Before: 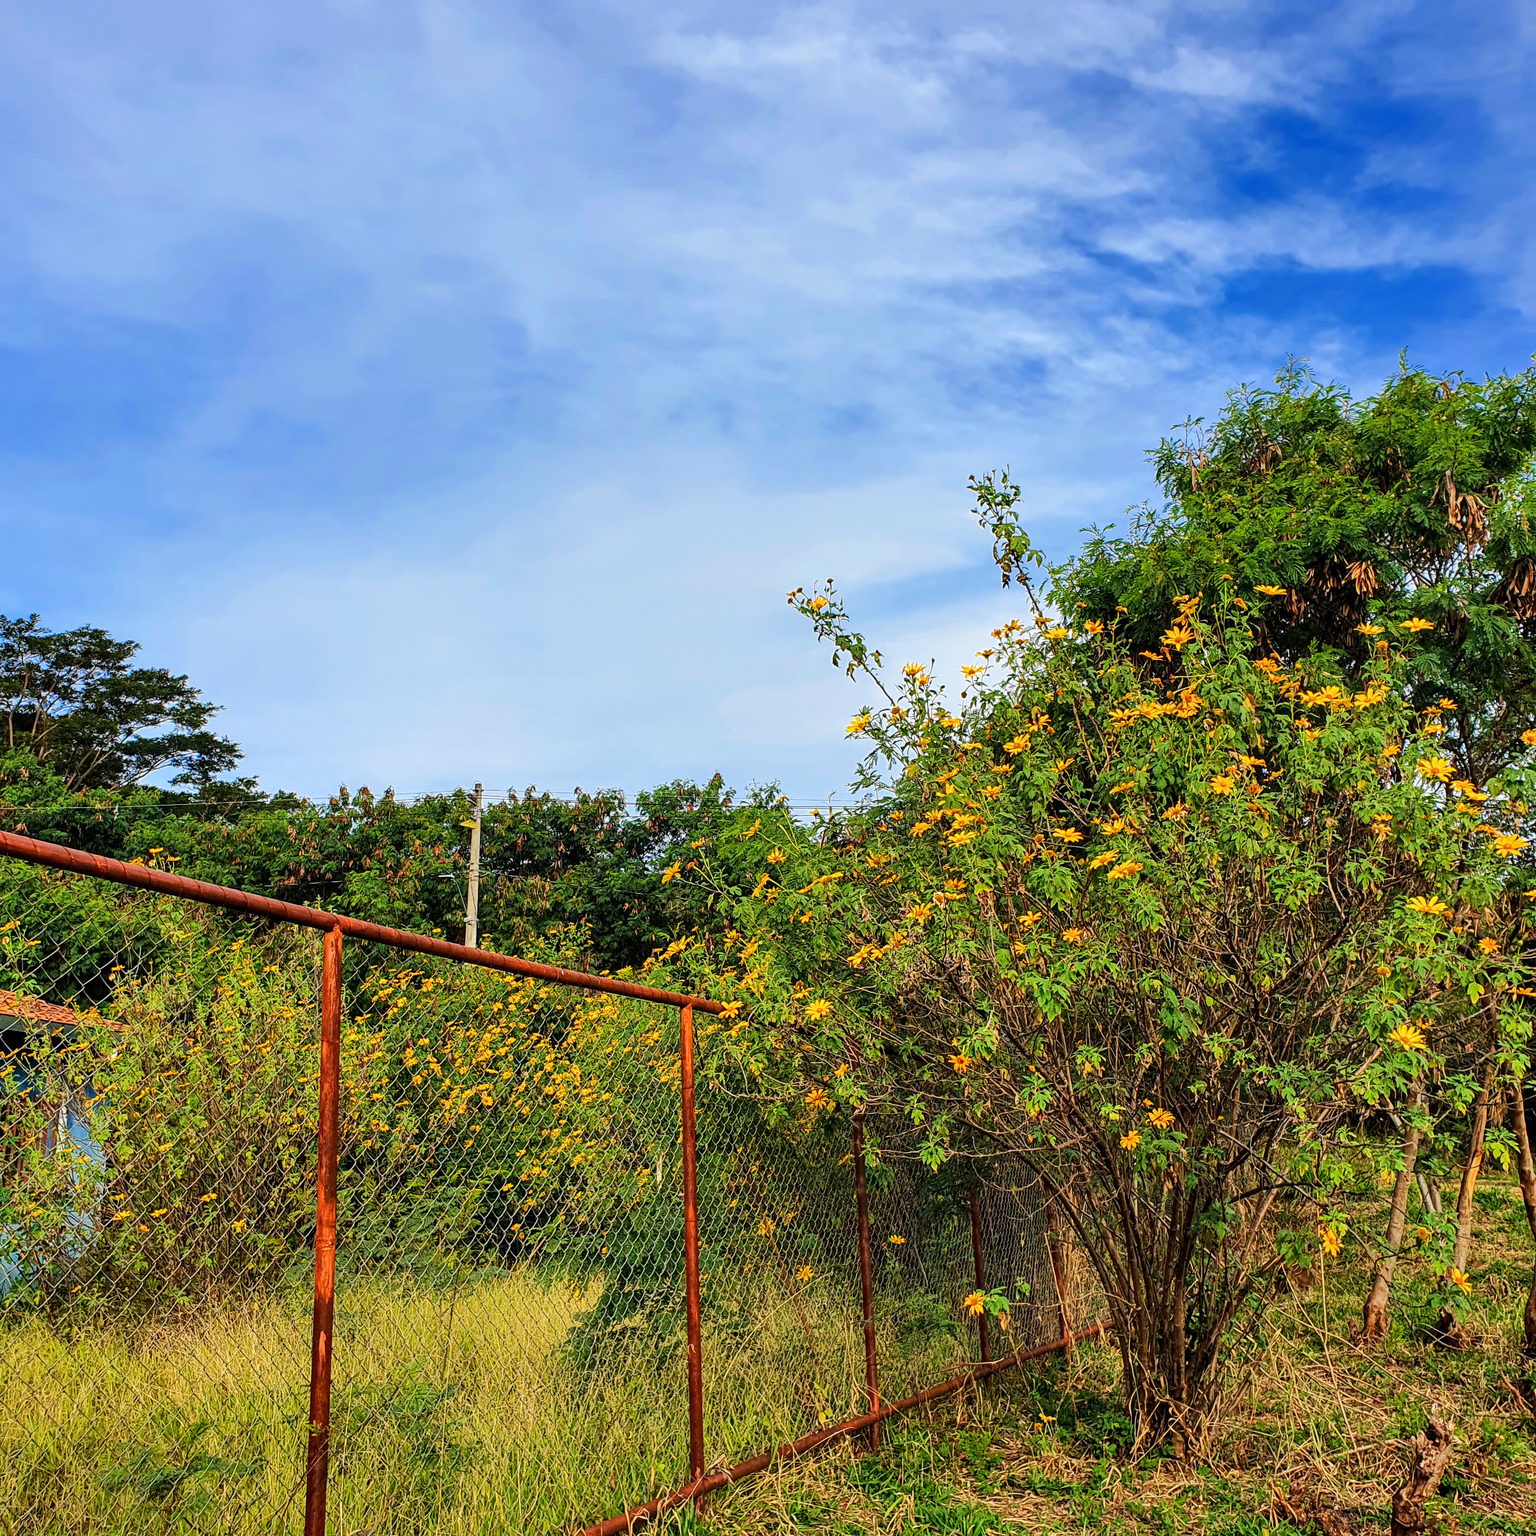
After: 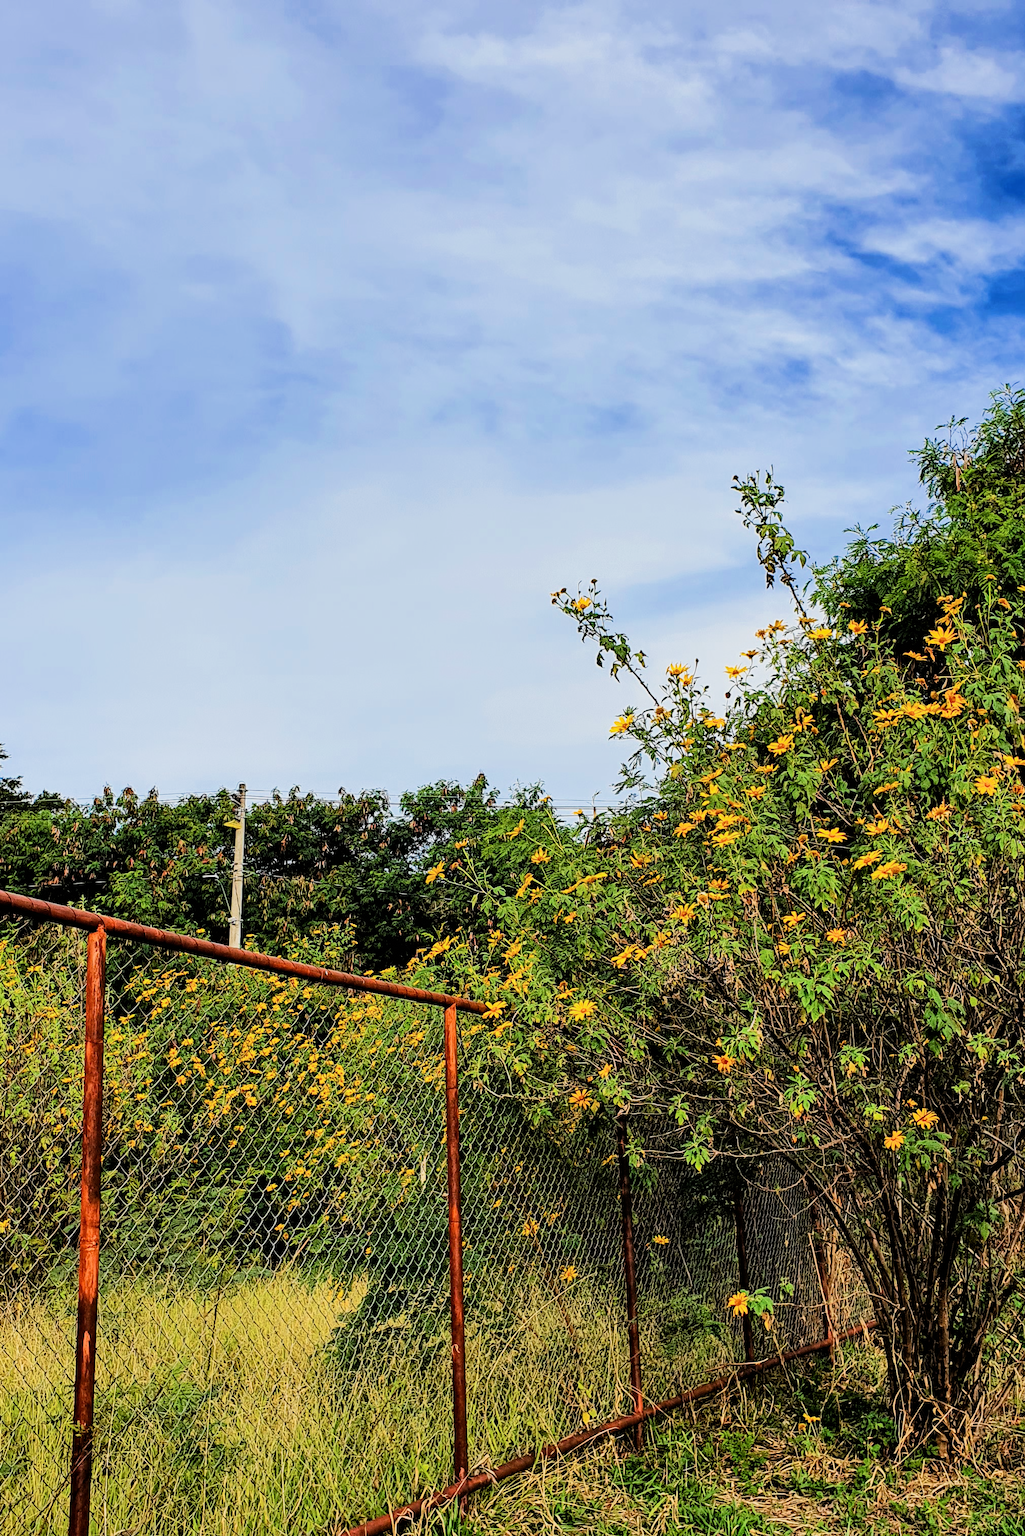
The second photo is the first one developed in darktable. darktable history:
crop: left 15.38%, right 17.862%
filmic rgb: black relative exposure -5 EV, white relative exposure 3.51 EV, threshold 5.96 EV, hardness 3.17, contrast 1.405, highlights saturation mix -49.33%, enable highlight reconstruction true
